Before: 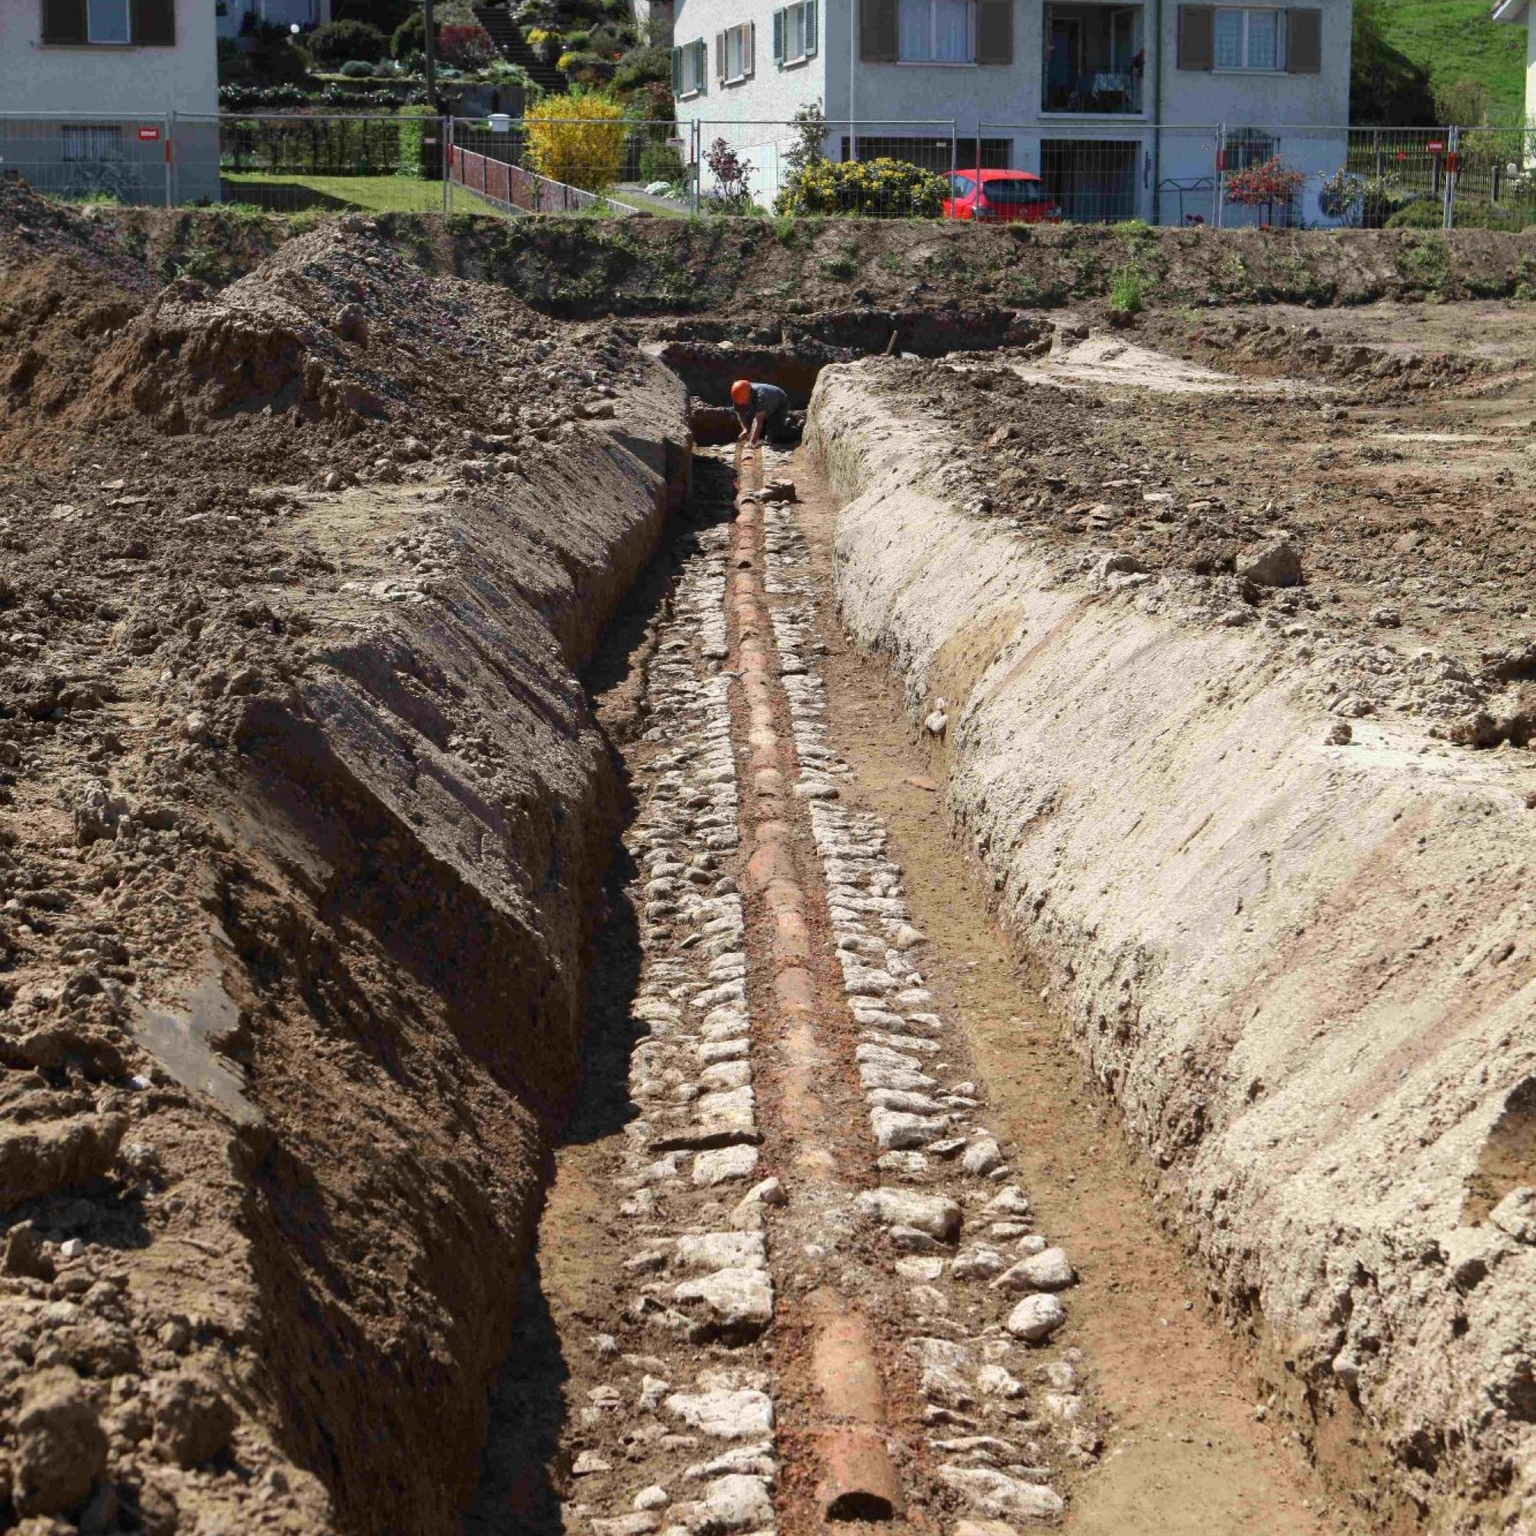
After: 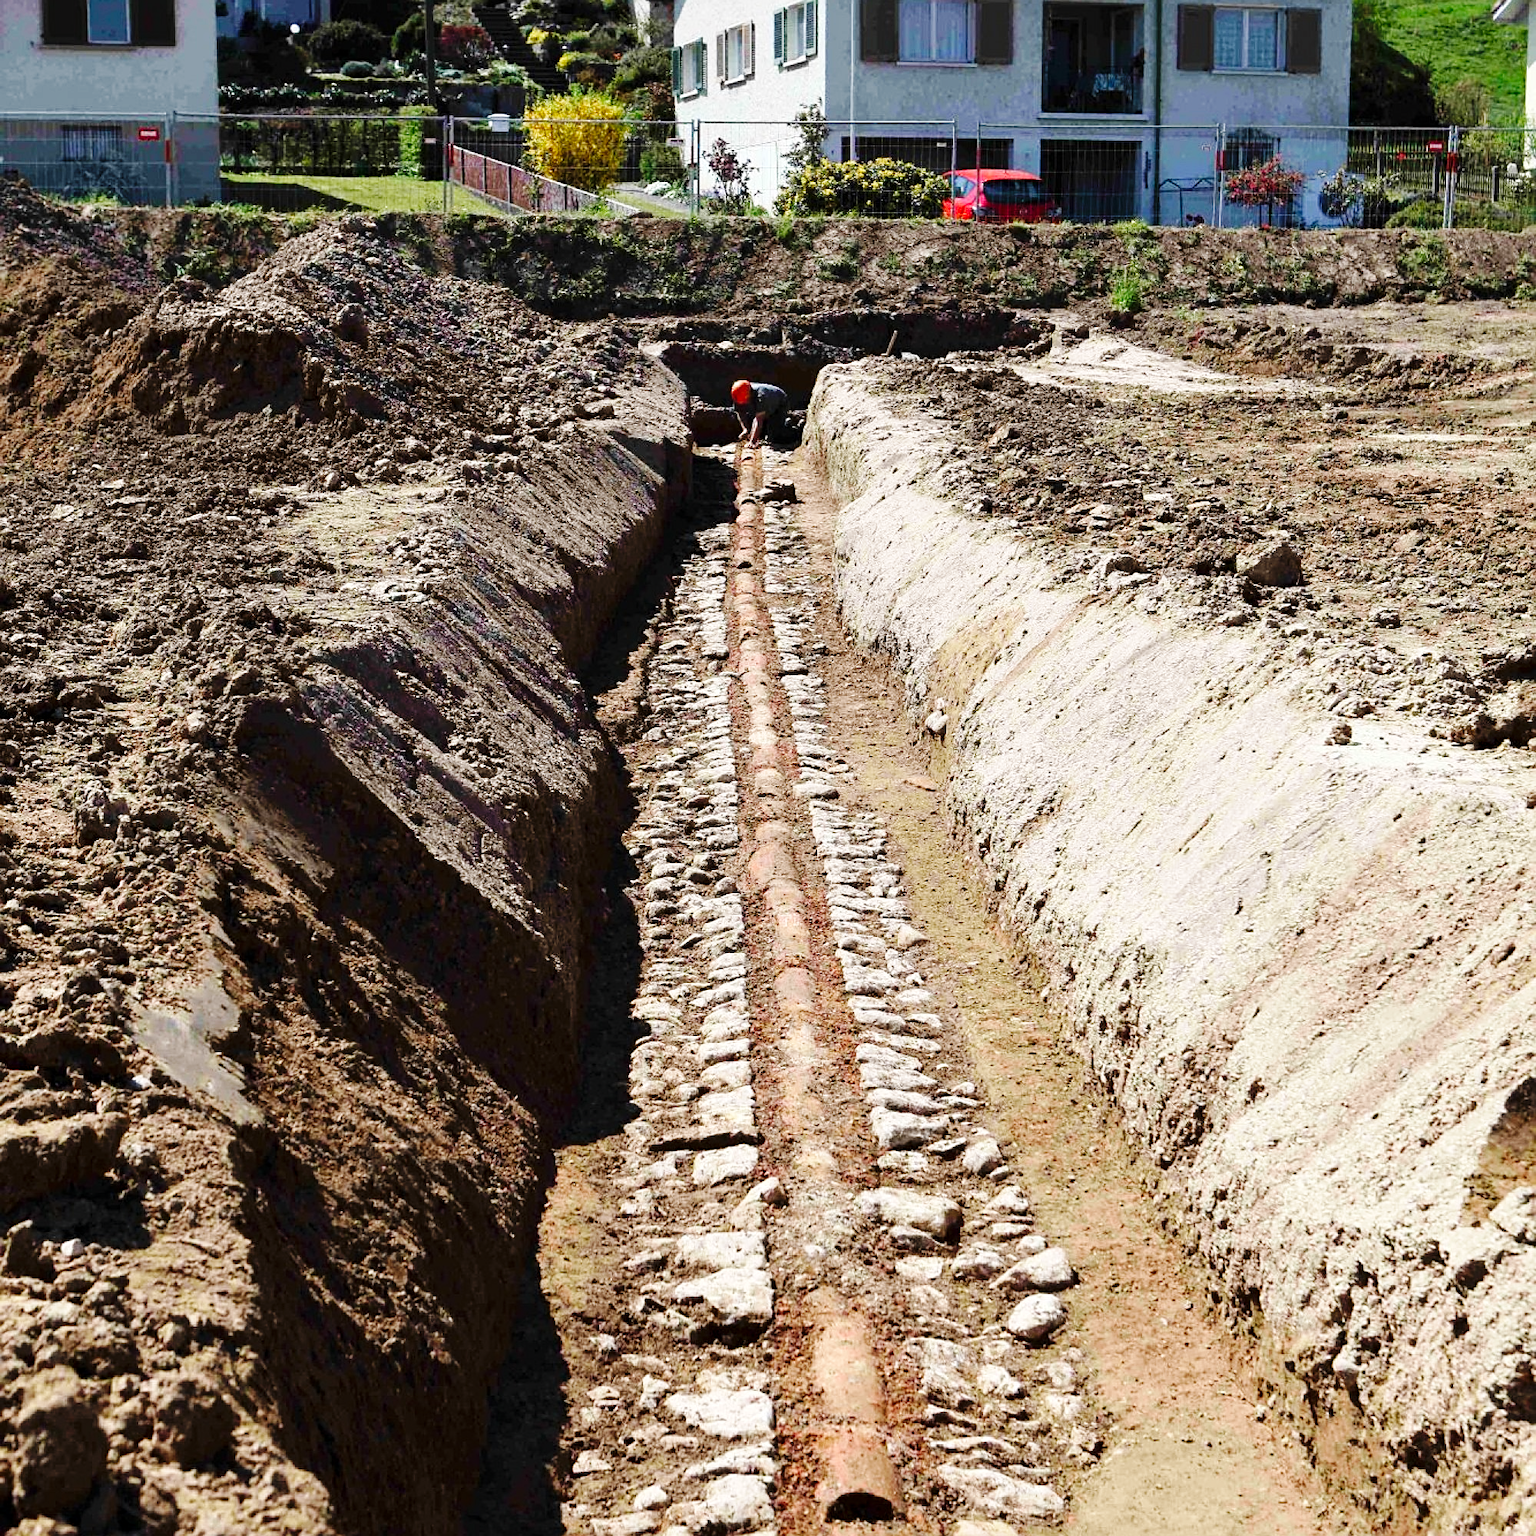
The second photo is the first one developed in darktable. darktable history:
contrast equalizer: octaves 7, y [[0.6 ×6], [0.55 ×6], [0 ×6], [0 ×6], [0 ×6]], mix 0.2
base curve: curves: ch0 [(0, 0) (0.036, 0.025) (0.121, 0.166) (0.206, 0.329) (0.605, 0.79) (1, 1)], preserve colors none
sharpen: on, module defaults
